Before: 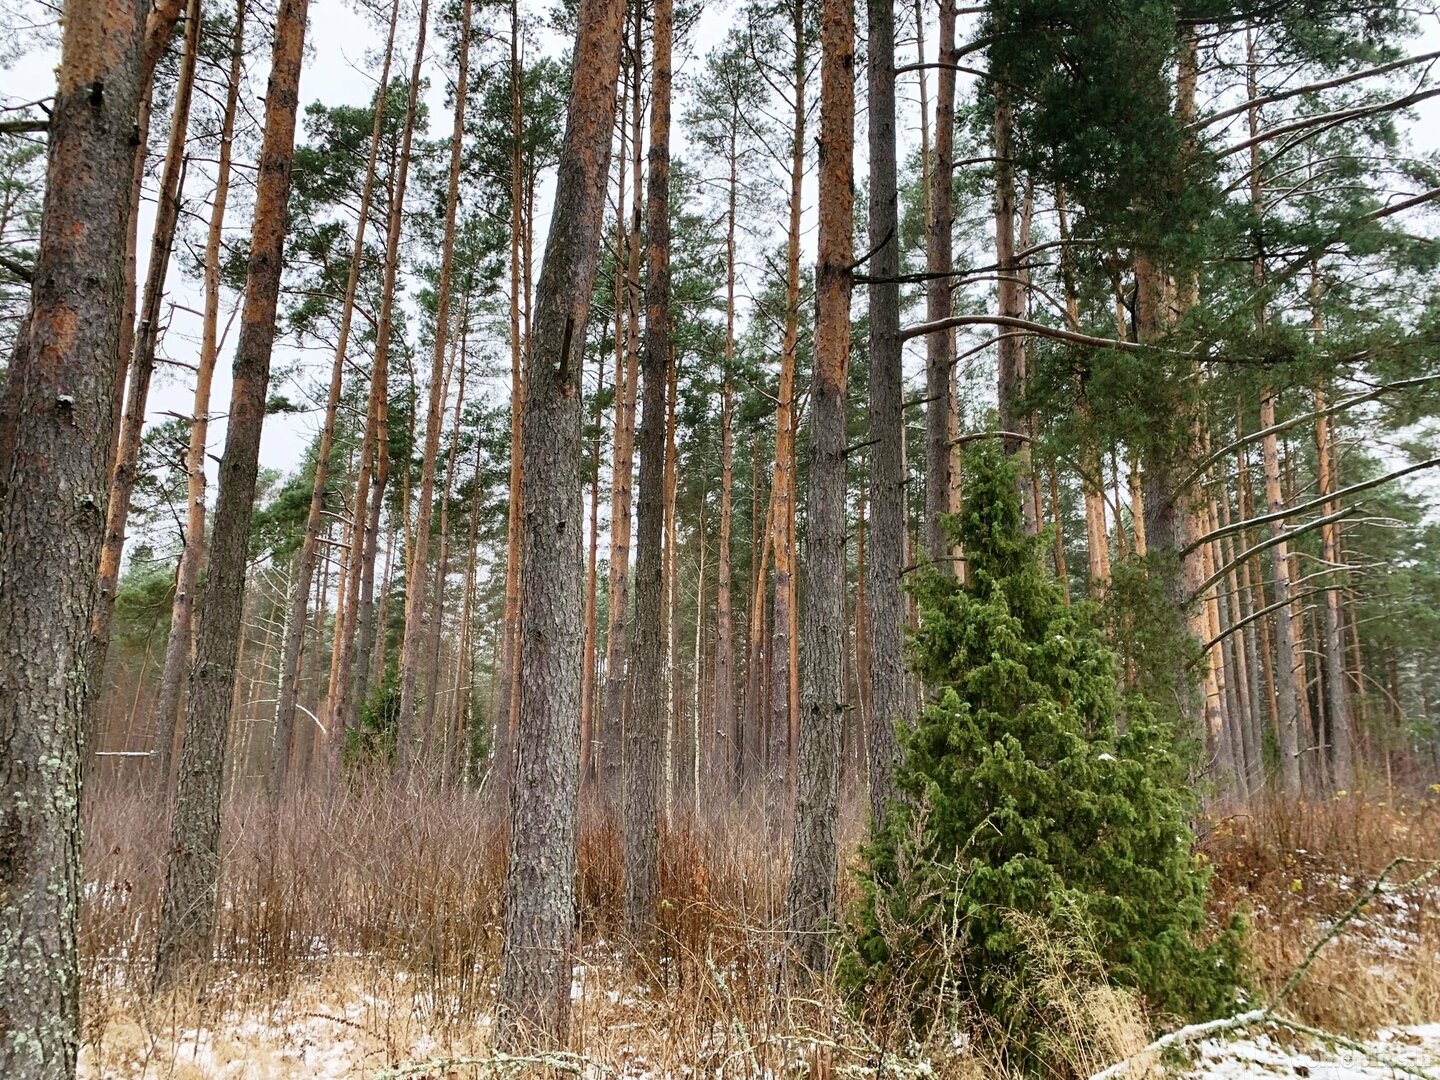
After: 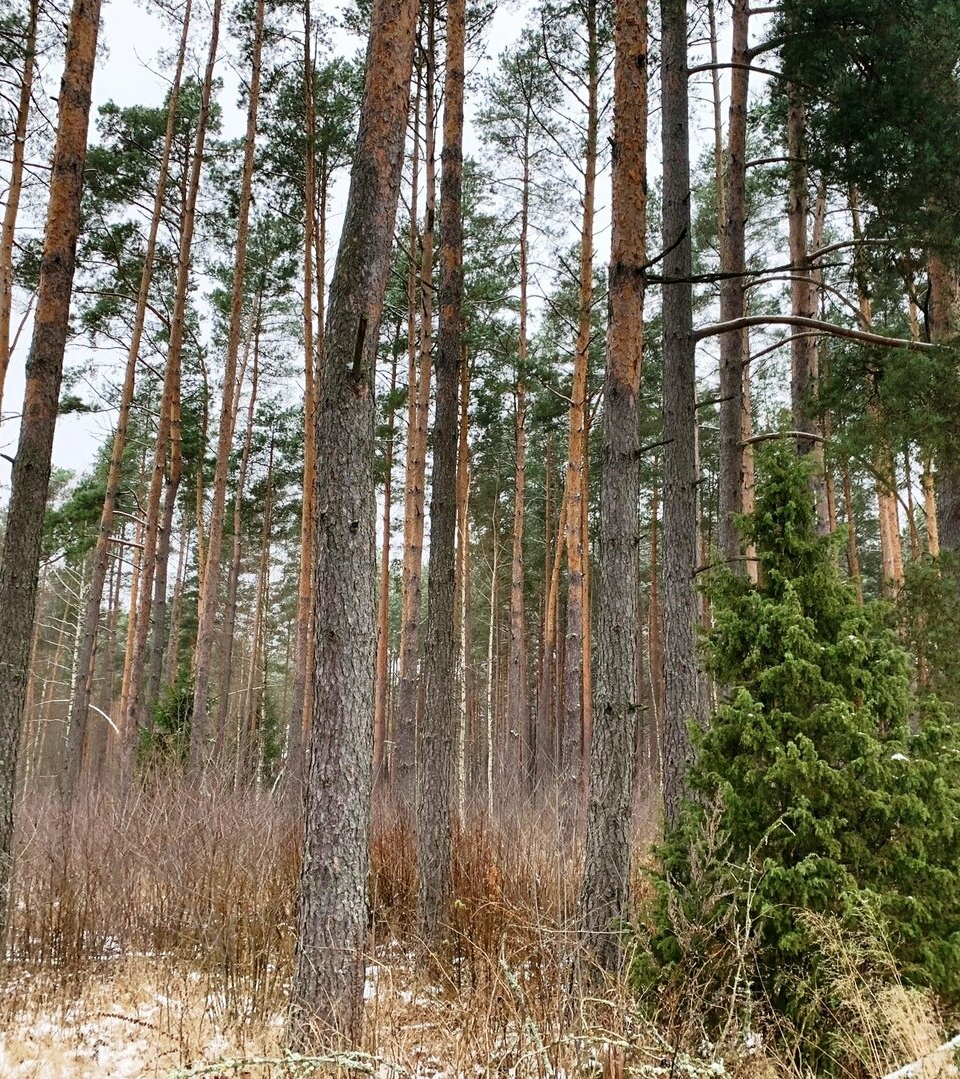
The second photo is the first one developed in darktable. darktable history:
crop and rotate: left 14.386%, right 18.934%
